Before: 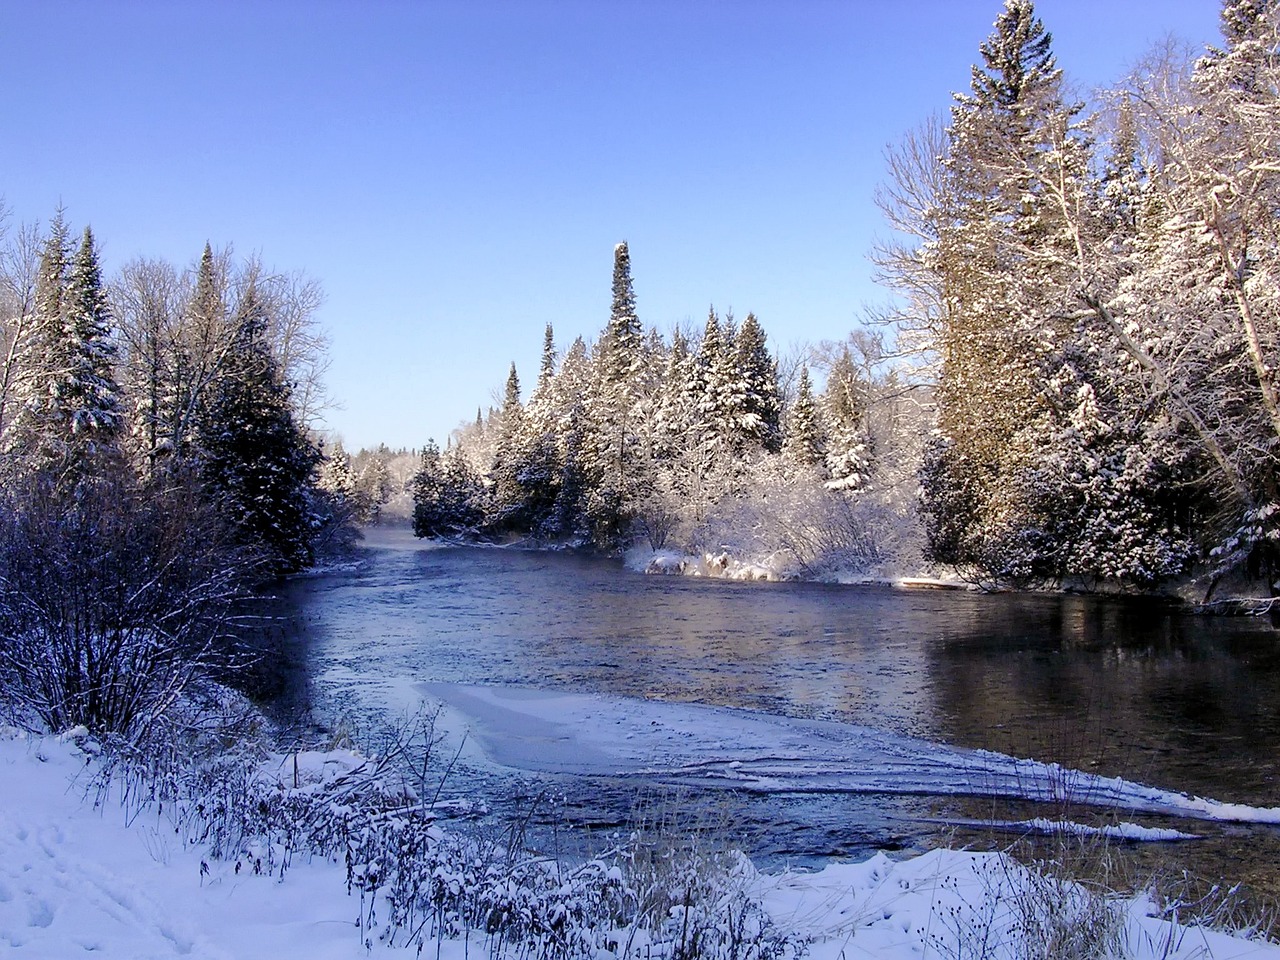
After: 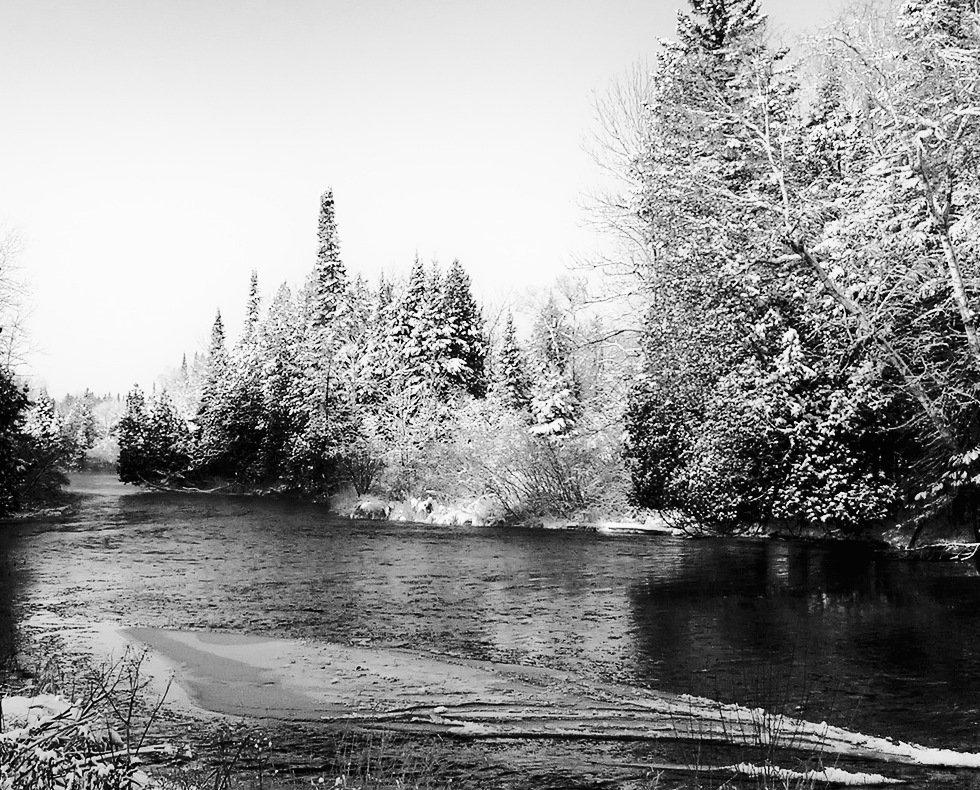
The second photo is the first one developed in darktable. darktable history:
shadows and highlights: highlights 70.7, soften with gaussian
white balance: red 1.045, blue 0.932
crop: left 23.095%, top 5.827%, bottom 11.854%
monochrome: a 0, b 0, size 0.5, highlights 0.57
contrast brightness saturation: contrast 0.4, brightness 0.05, saturation 0.25
color balance: lift [1.001, 1.007, 1, 0.993], gamma [1.023, 1.026, 1.01, 0.974], gain [0.964, 1.059, 1.073, 0.927]
